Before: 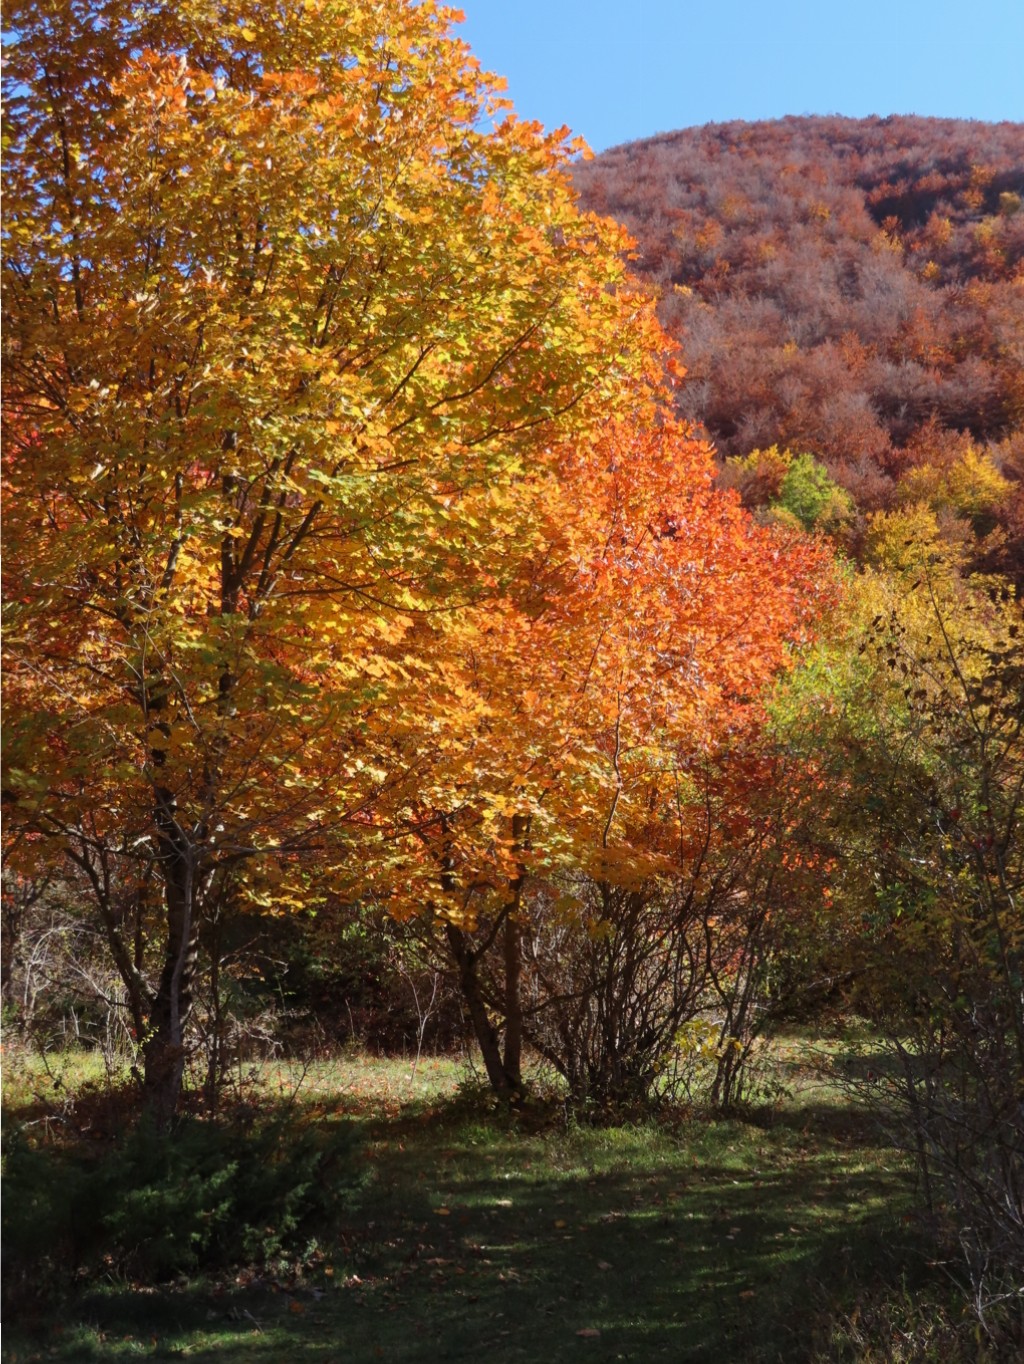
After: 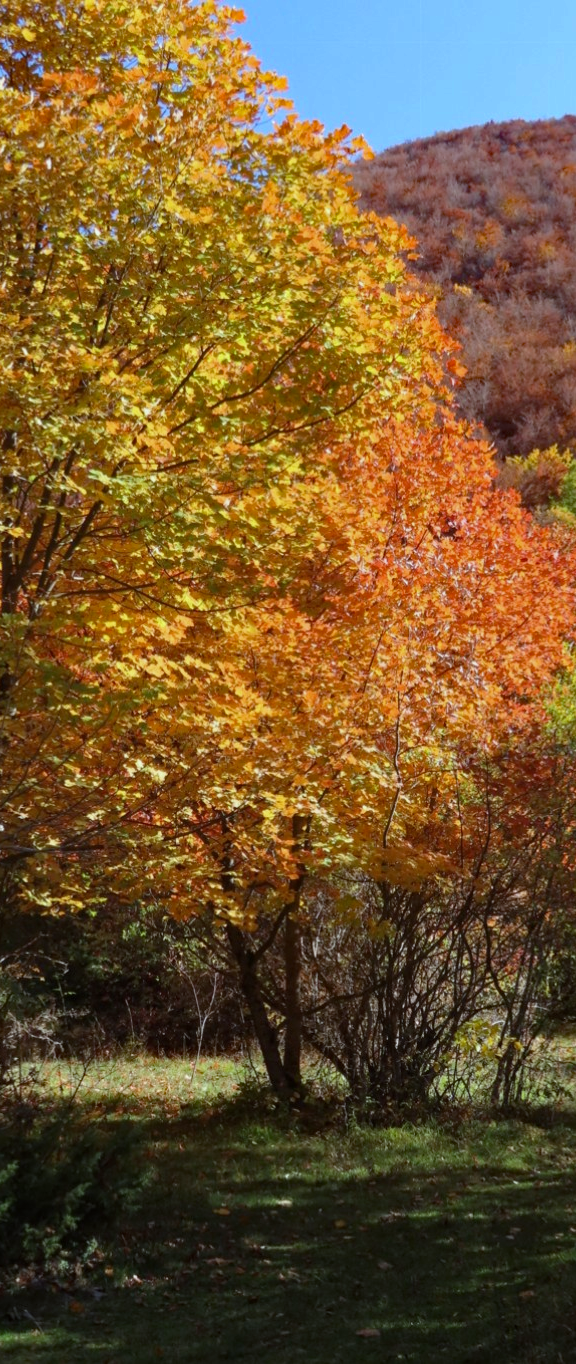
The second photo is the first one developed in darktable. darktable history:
crop: left 21.496%, right 22.254%
haze removal: strength 0.5, distance 0.43, compatibility mode true, adaptive false
white balance: red 0.925, blue 1.046
